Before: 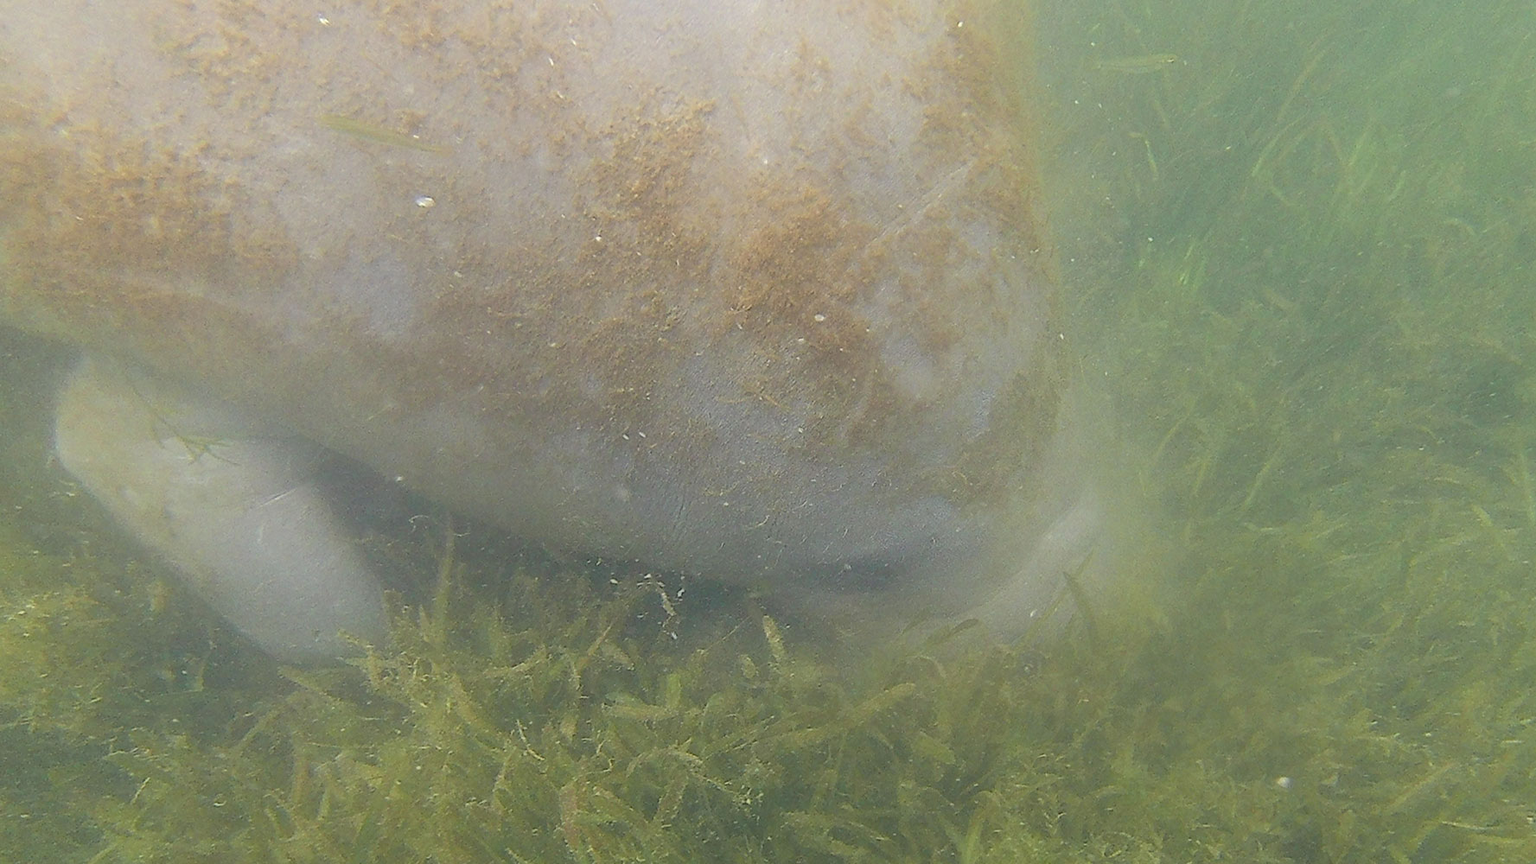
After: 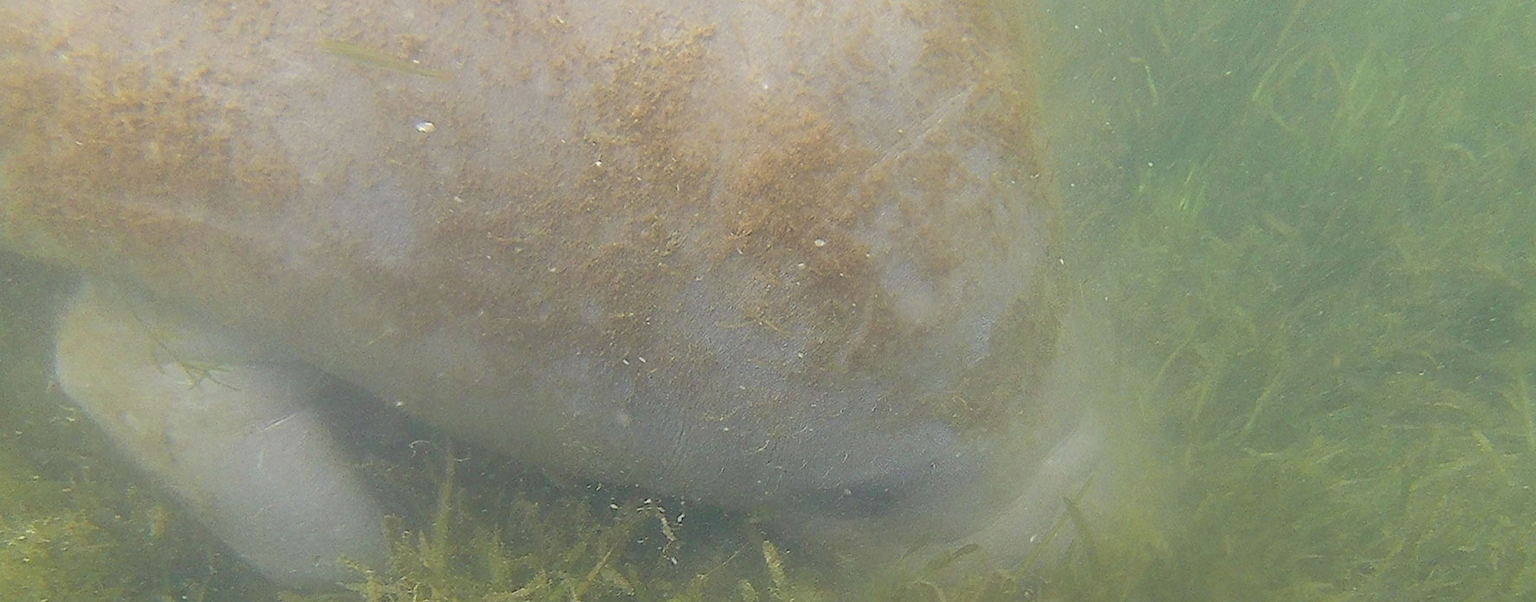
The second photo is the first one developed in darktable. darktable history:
crop and rotate: top 8.717%, bottom 21.515%
